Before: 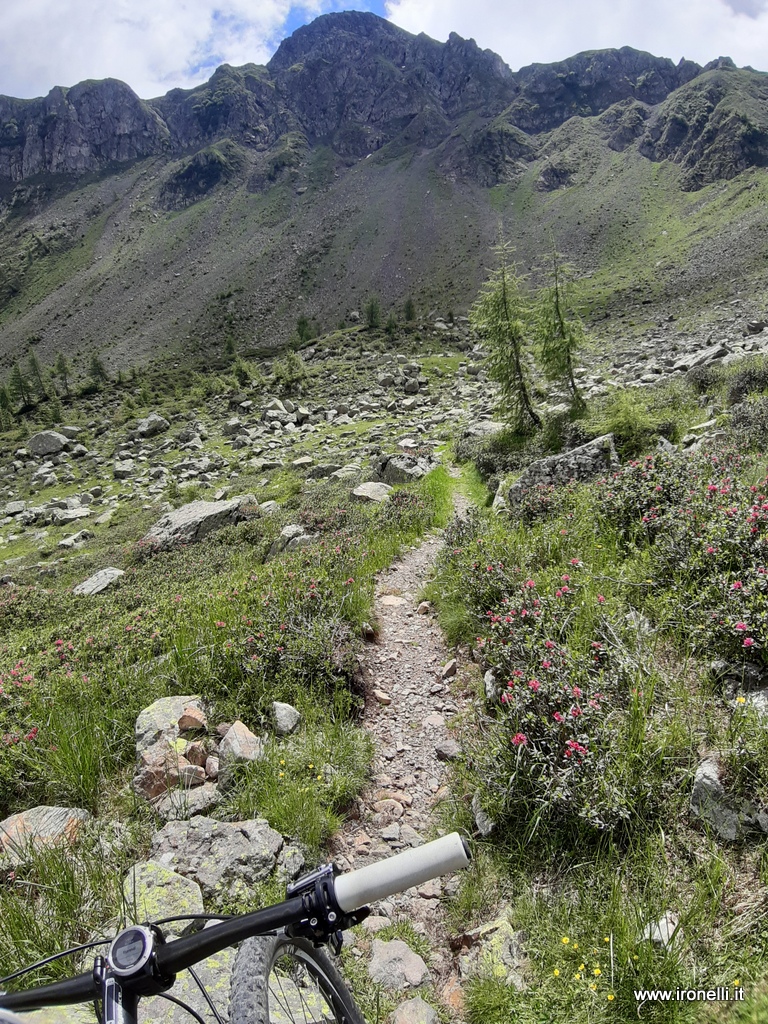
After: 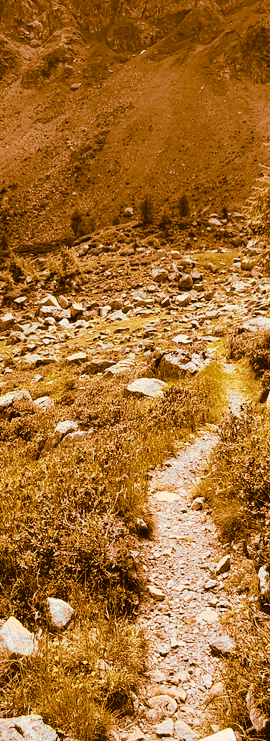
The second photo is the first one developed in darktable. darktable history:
split-toning: shadows › hue 26°, shadows › saturation 0.92, highlights › hue 40°, highlights › saturation 0.92, balance -63, compress 0%
tone curve: curves: ch0 [(0, 0.028) (0.037, 0.05) (0.123, 0.114) (0.19, 0.176) (0.269, 0.27) (0.48, 0.57) (0.595, 0.695) (0.718, 0.823) (0.855, 0.913) (1, 0.982)]; ch1 [(0, 0) (0.243, 0.245) (0.422, 0.415) (0.493, 0.495) (0.508, 0.506) (0.536, 0.538) (0.569, 0.58) (0.611, 0.644) (0.769, 0.807) (1, 1)]; ch2 [(0, 0) (0.249, 0.216) (0.349, 0.321) (0.424, 0.442) (0.476, 0.483) (0.498, 0.499) (0.517, 0.519) (0.532, 0.547) (0.569, 0.608) (0.614, 0.661) (0.706, 0.75) (0.808, 0.809) (0.991, 0.968)], color space Lab, independent channels, preserve colors none
crop and rotate: left 29.476%, top 10.214%, right 35.32%, bottom 17.333%
